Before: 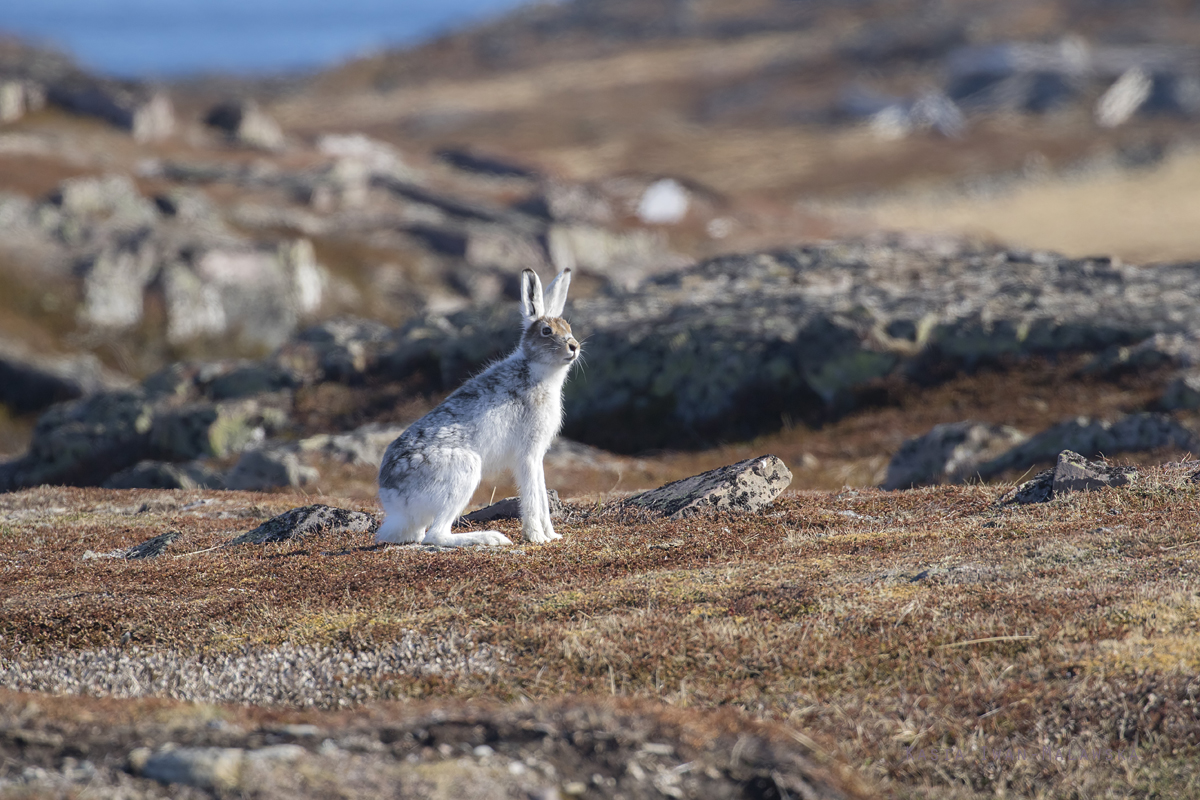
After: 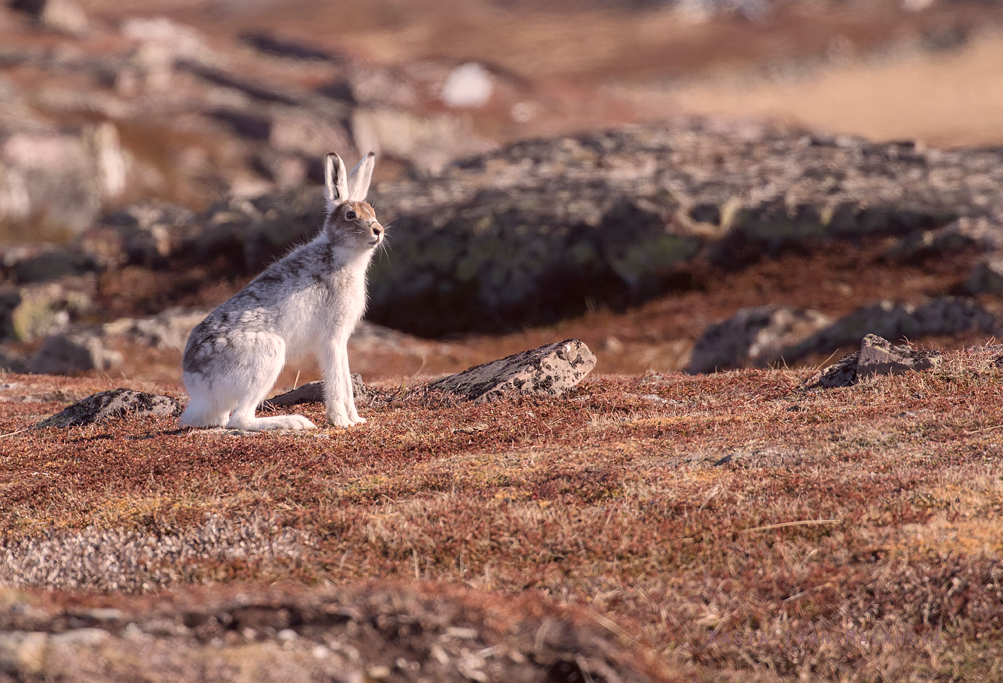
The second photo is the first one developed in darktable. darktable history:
crop: left 16.359%, top 14.596%
color zones: curves: ch1 [(0.239, 0.552) (0.75, 0.5)]; ch2 [(0.25, 0.462) (0.749, 0.457)]
color correction: highlights a* 10.22, highlights b* 9.74, shadows a* 9.11, shadows b* 7.96, saturation 0.8
